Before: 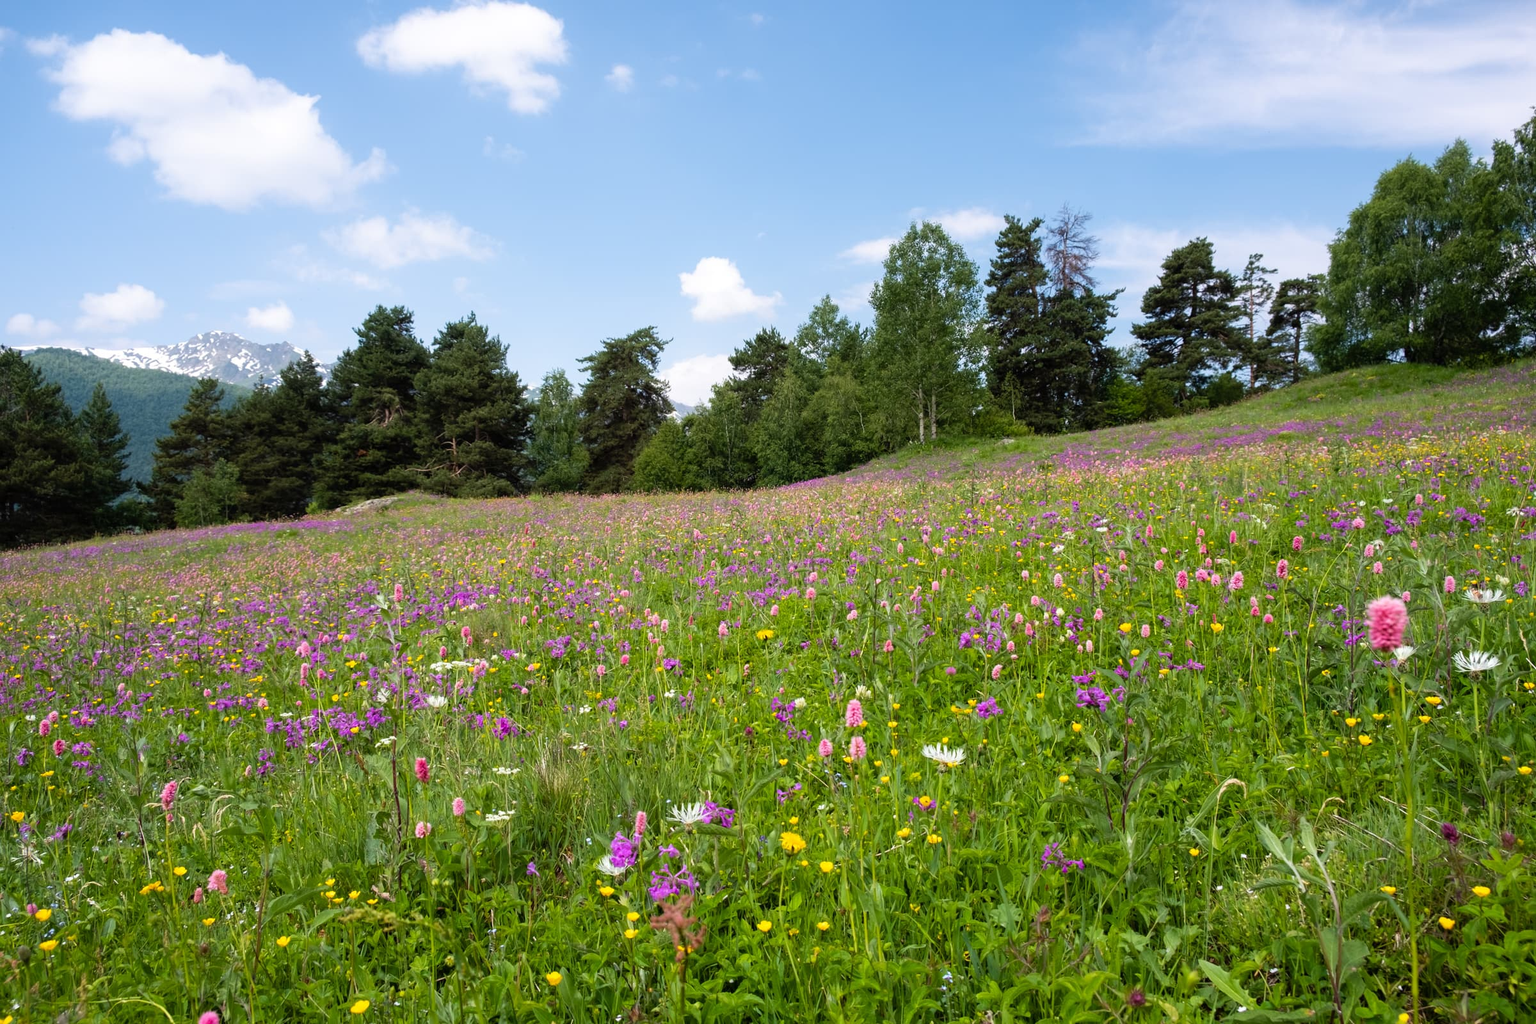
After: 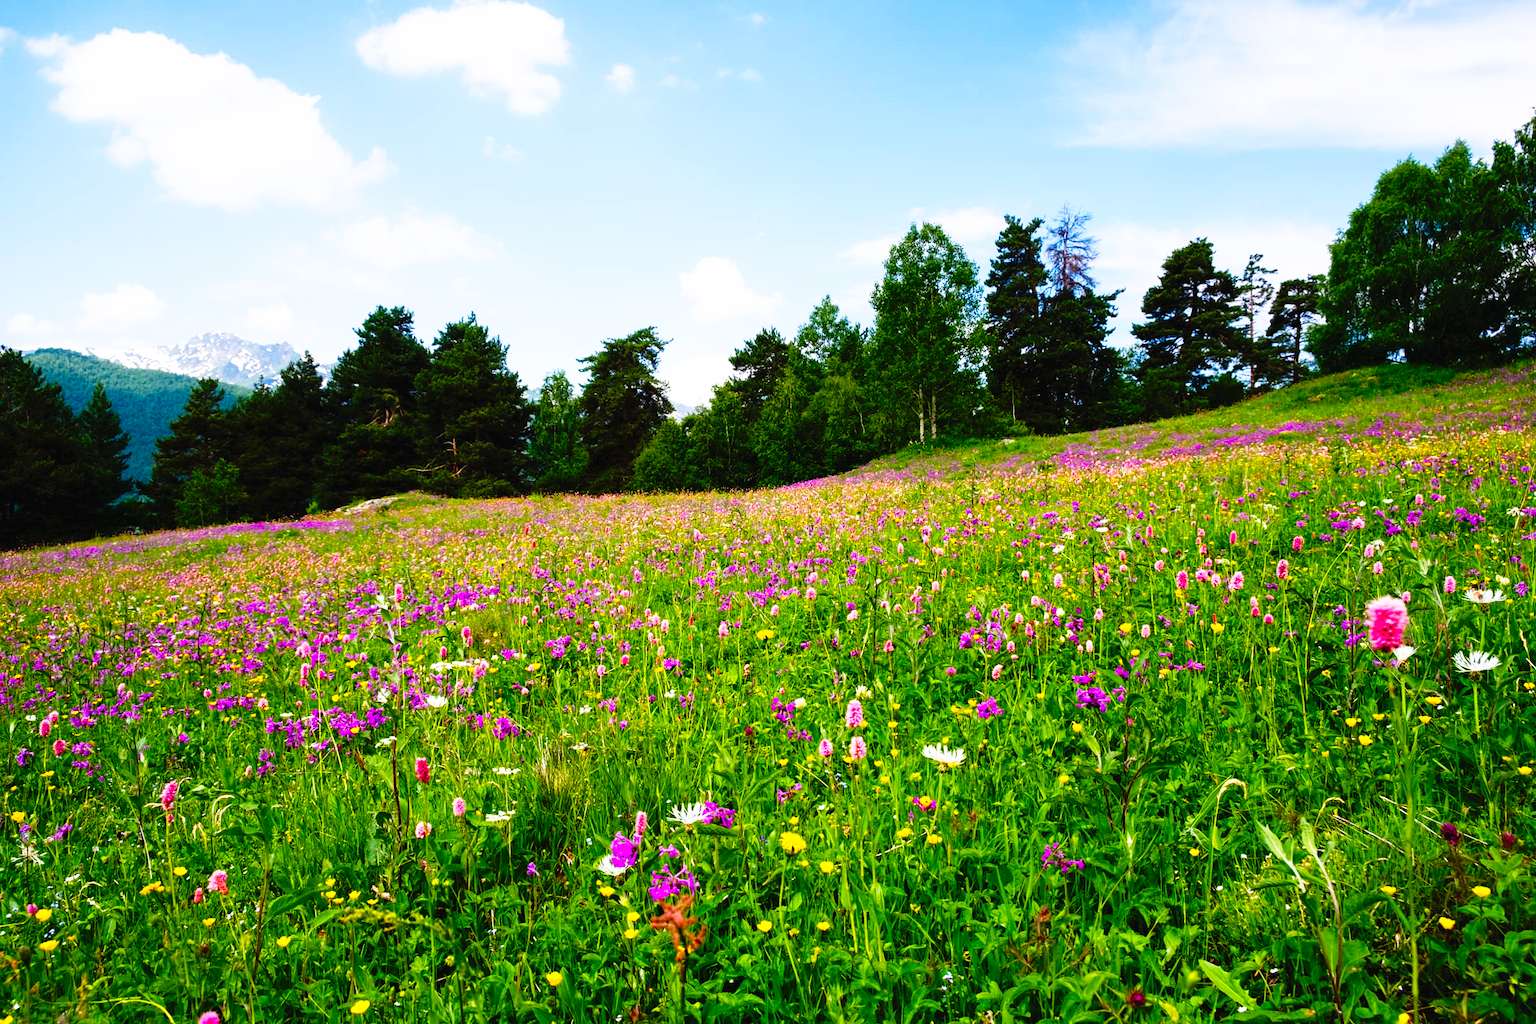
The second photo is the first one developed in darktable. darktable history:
tone curve: curves: ch0 [(0, 0) (0.003, 0.03) (0.011, 0.022) (0.025, 0.018) (0.044, 0.031) (0.069, 0.035) (0.1, 0.04) (0.136, 0.046) (0.177, 0.063) (0.224, 0.087) (0.277, 0.15) (0.335, 0.252) (0.399, 0.354) (0.468, 0.475) (0.543, 0.602) (0.623, 0.73) (0.709, 0.856) (0.801, 0.945) (0.898, 0.987) (1, 1)], preserve colors none
color balance rgb: perceptual saturation grading › global saturation 35%, perceptual saturation grading › highlights -25%, perceptual saturation grading › shadows 50%
